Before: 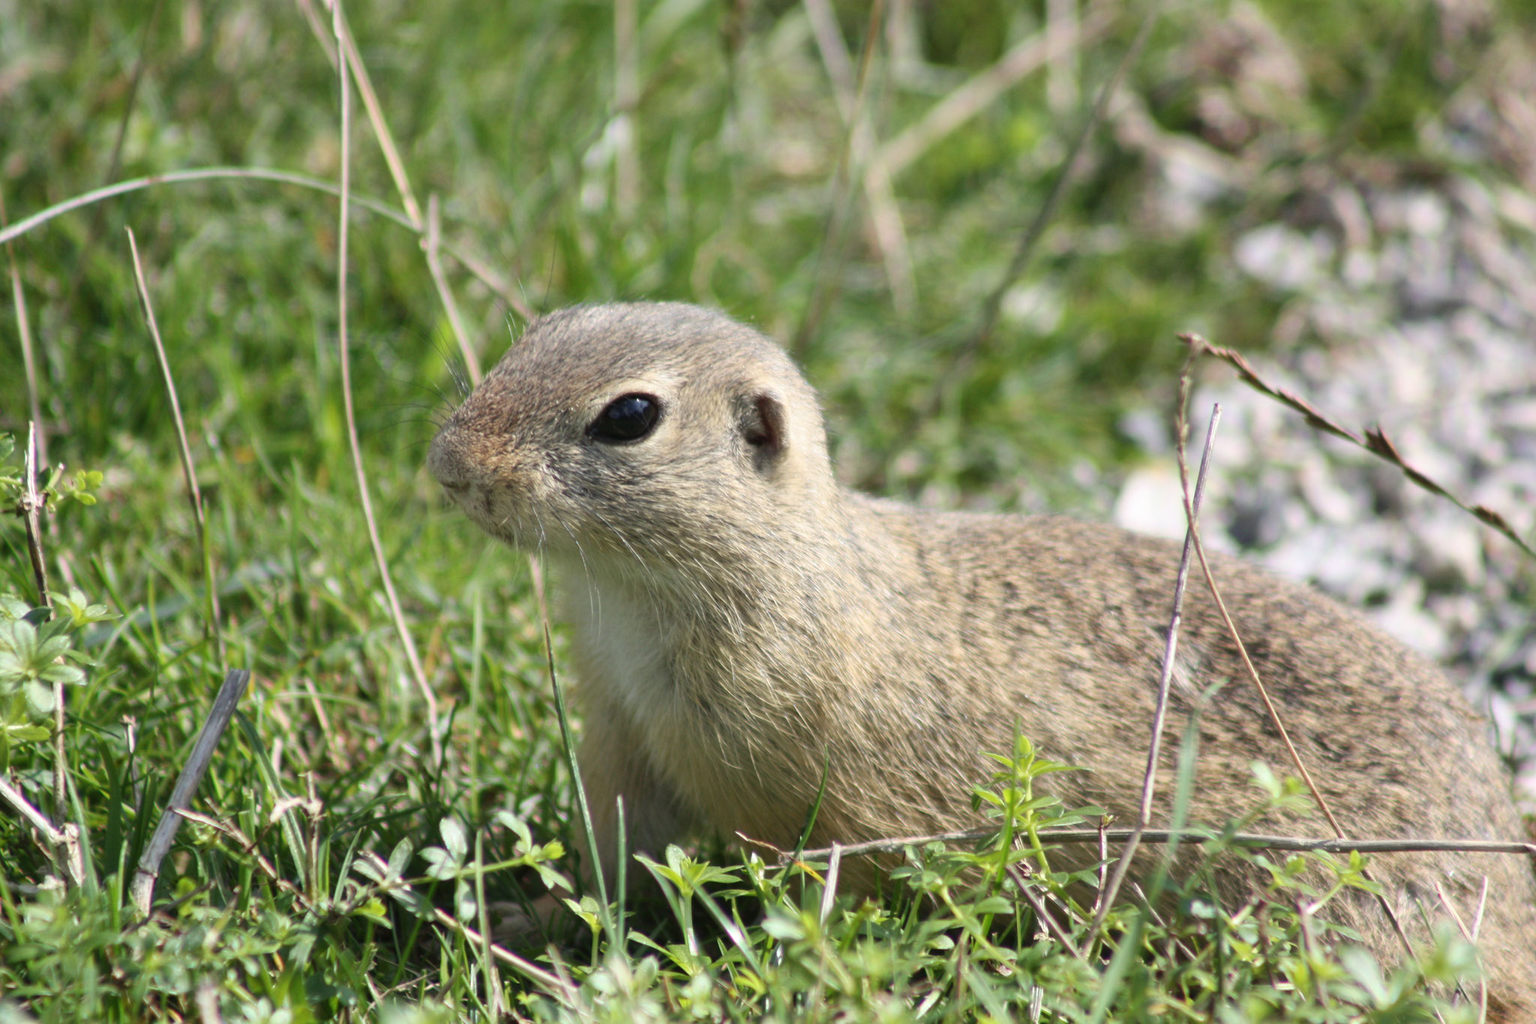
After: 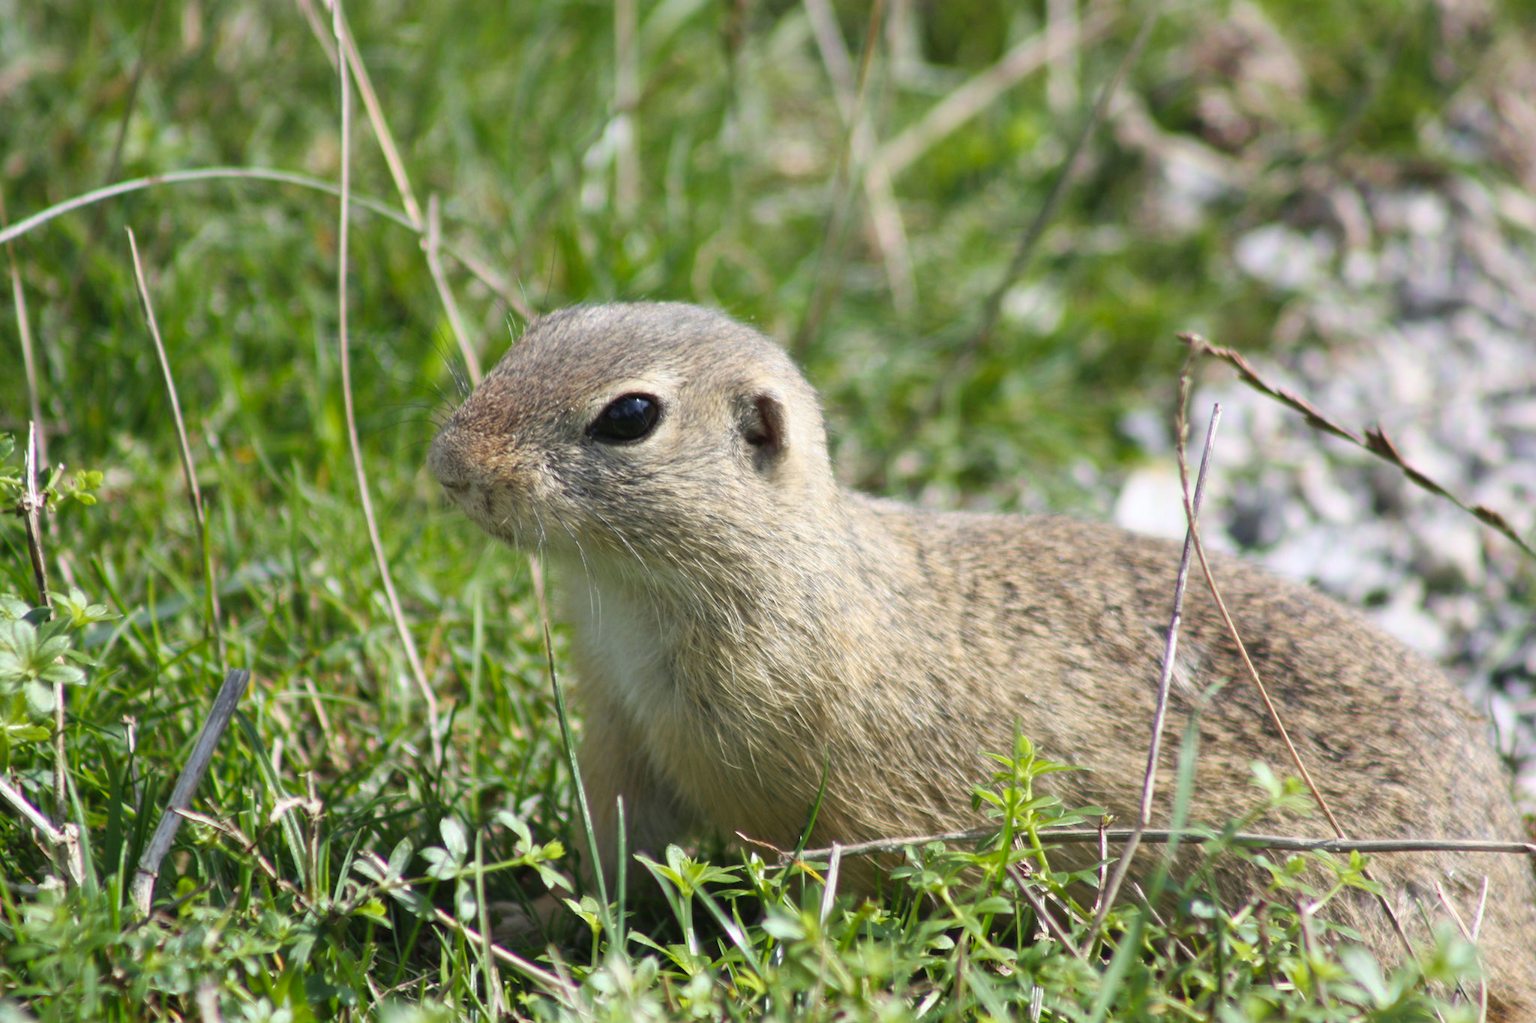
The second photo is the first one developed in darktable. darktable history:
color balance rgb: shadows fall-off 101%, linear chroma grading › mid-tones 7.63%, perceptual saturation grading › mid-tones 11.68%, mask middle-gray fulcrum 22.45%, global vibrance 10.11%, saturation formula JzAzBz (2021)
white balance: red 0.988, blue 1.017
